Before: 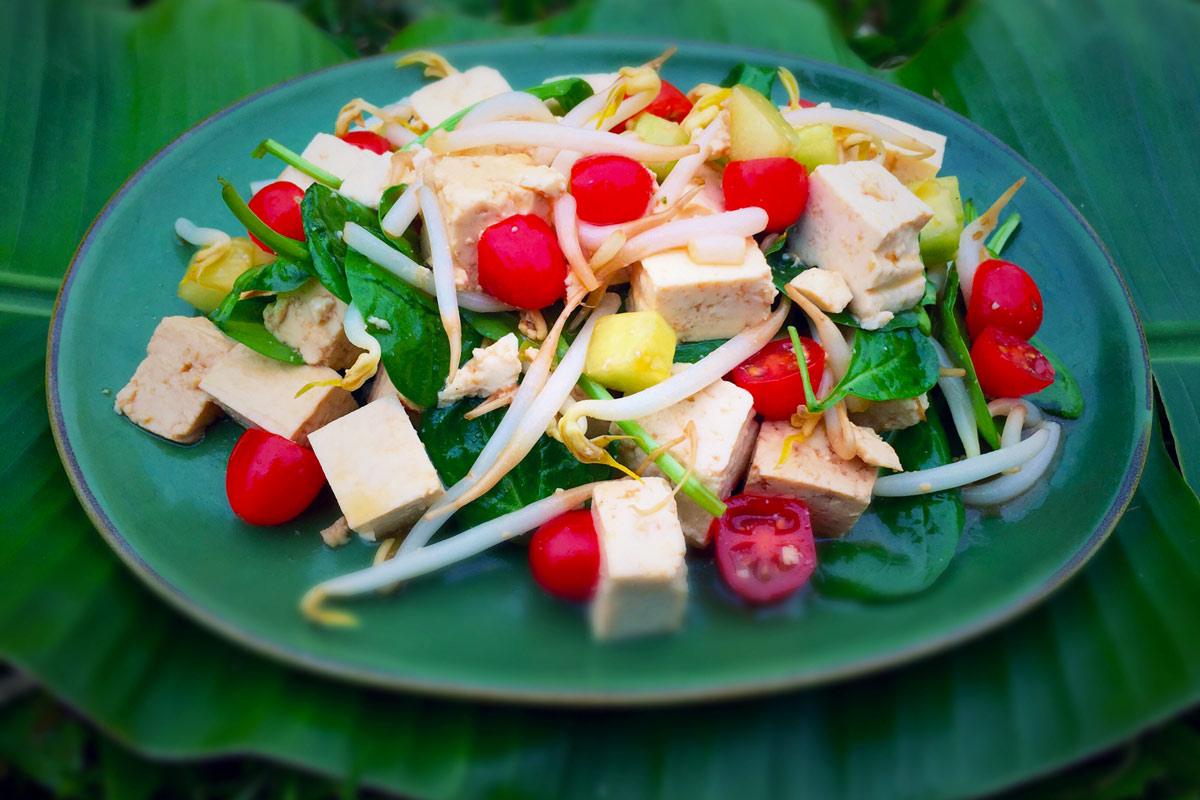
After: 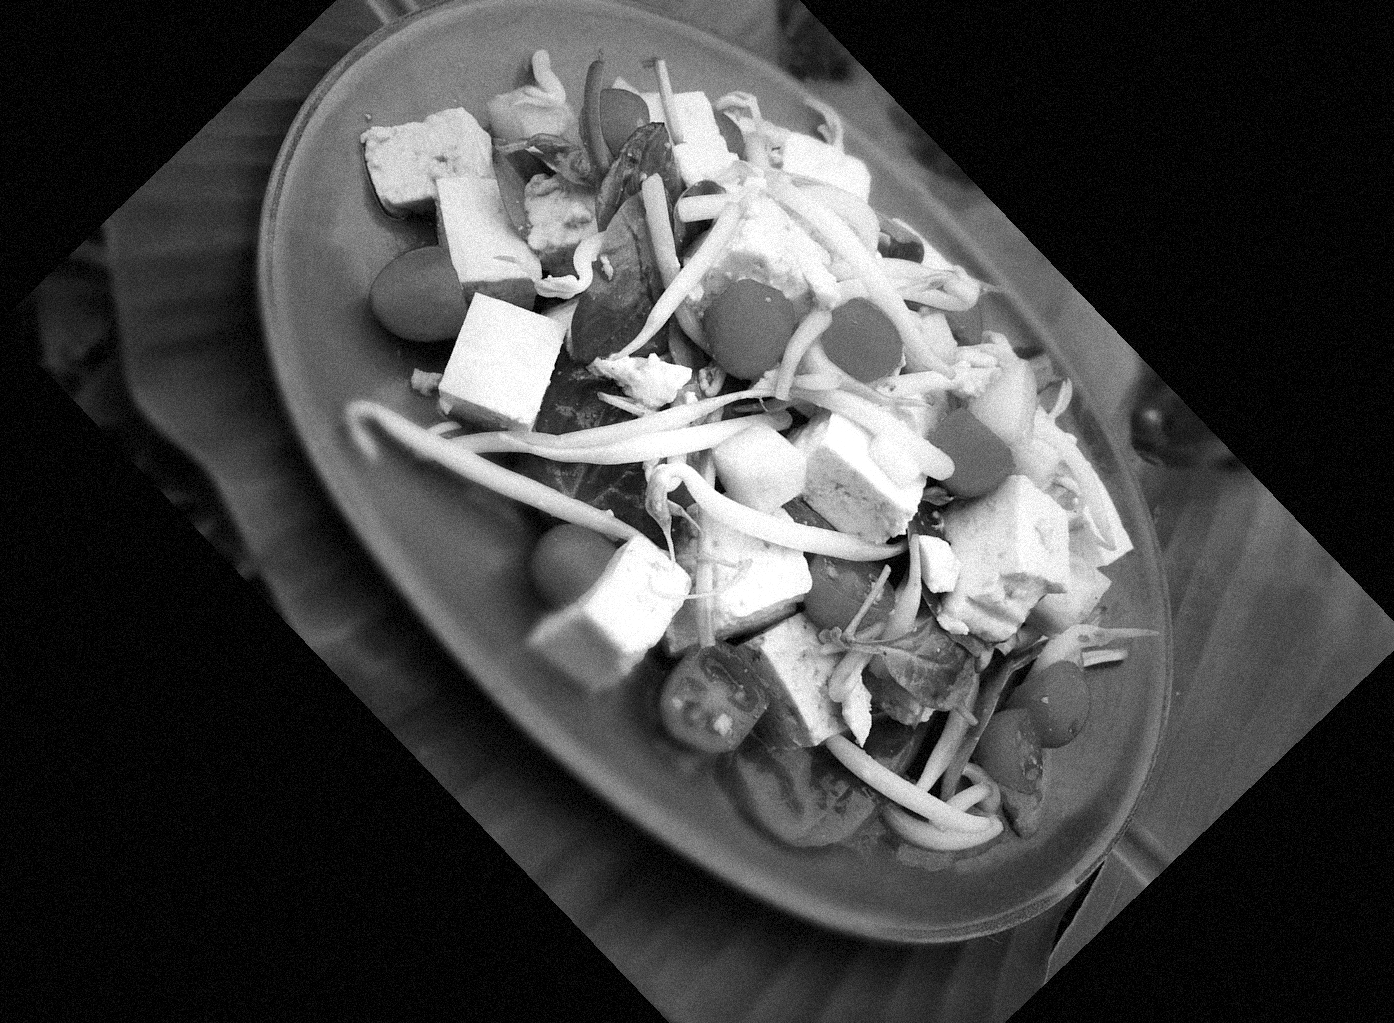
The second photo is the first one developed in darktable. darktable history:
grain: coarseness 9.38 ISO, strength 34.99%, mid-tones bias 0%
monochrome: size 1
crop and rotate: angle -46.26°, top 16.234%, right 0.912%, bottom 11.704%
tone equalizer: -8 EV -0.417 EV, -7 EV -0.389 EV, -6 EV -0.333 EV, -5 EV -0.222 EV, -3 EV 0.222 EV, -2 EV 0.333 EV, -1 EV 0.389 EV, +0 EV 0.417 EV, edges refinement/feathering 500, mask exposure compensation -1.57 EV, preserve details no
